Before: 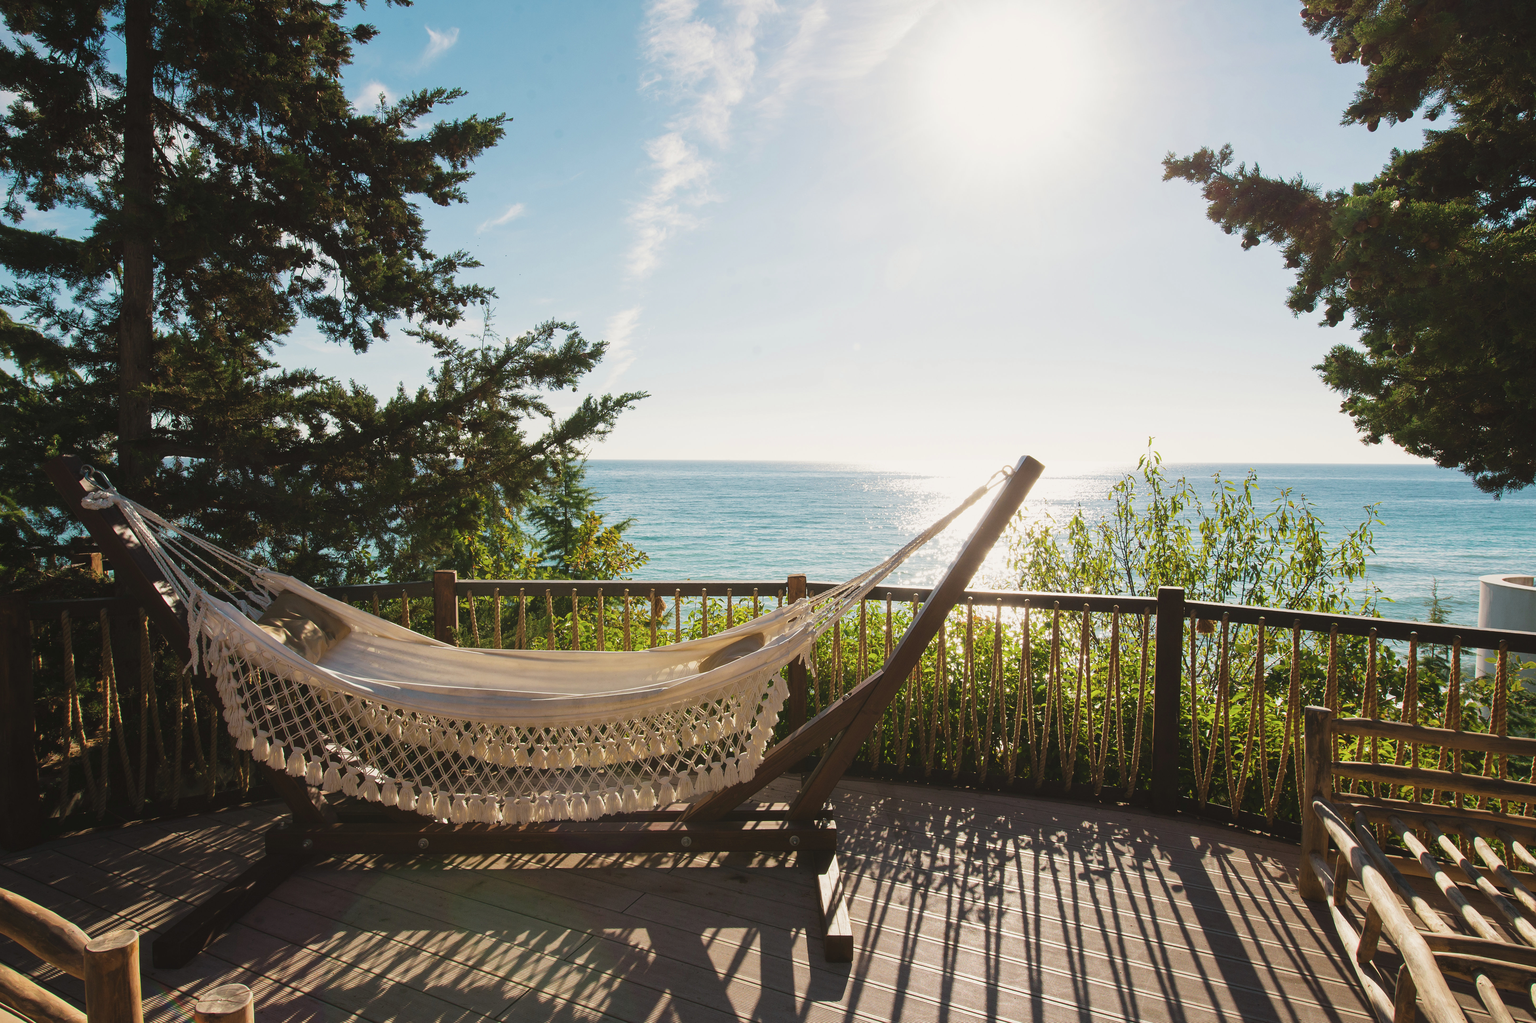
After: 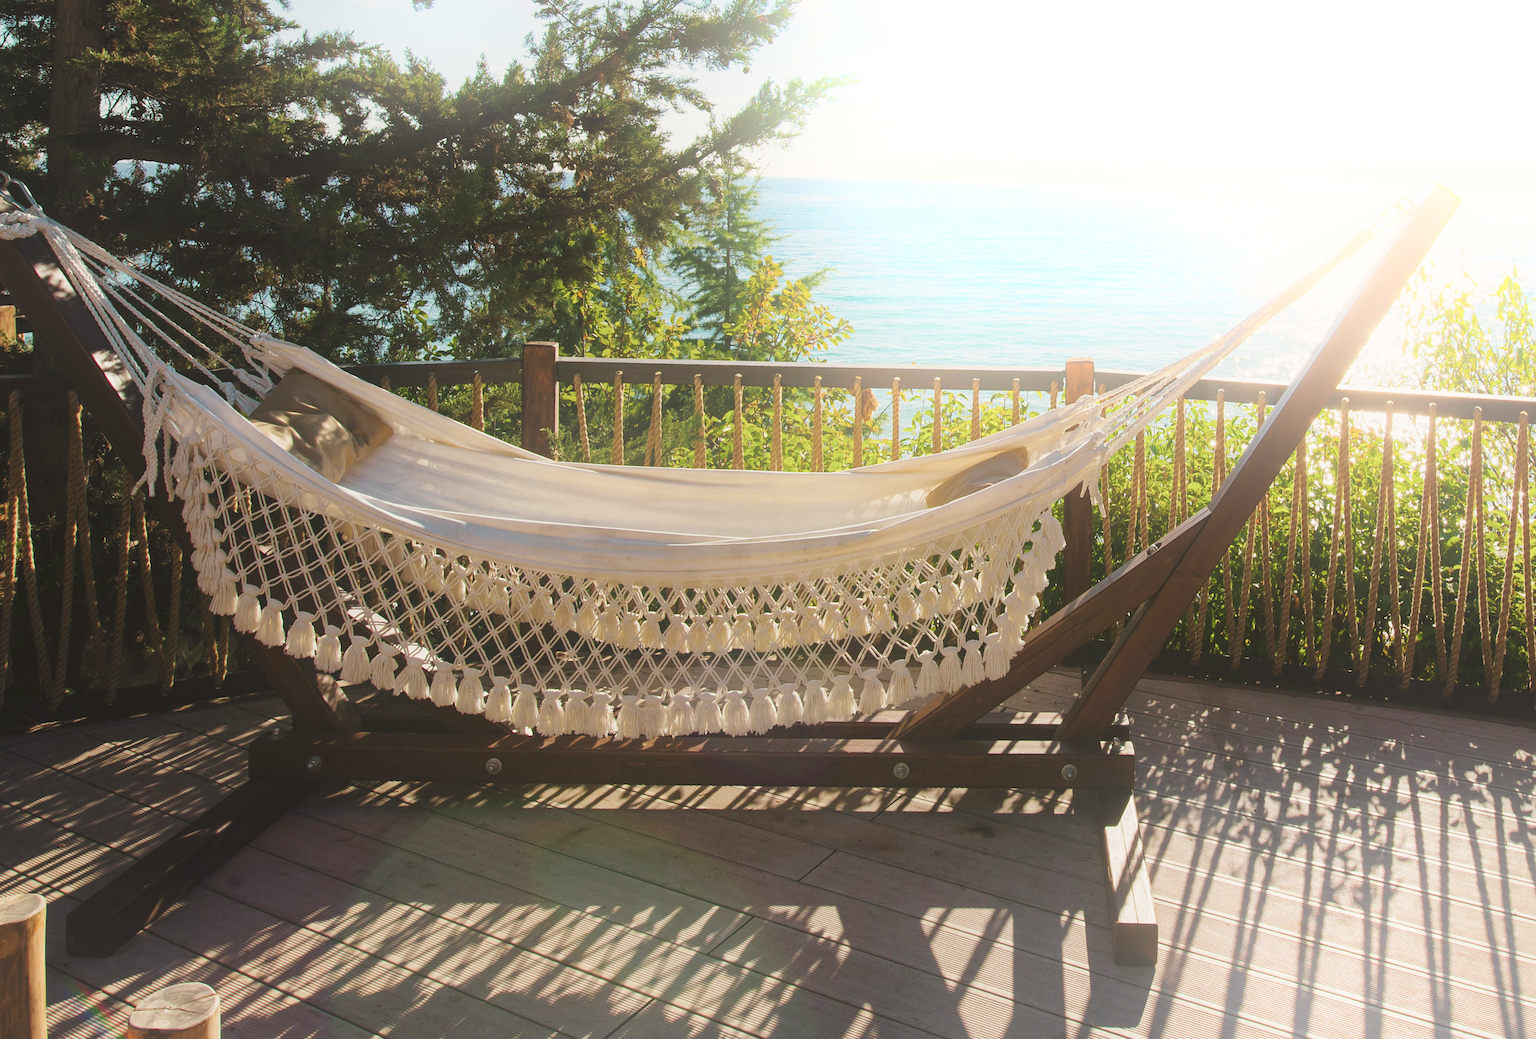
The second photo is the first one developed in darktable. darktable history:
base curve: curves: ch0 [(0, 0) (0.158, 0.273) (0.879, 0.895) (1, 1)], preserve colors none
crop and rotate: angle -0.82°, left 3.85%, top 31.828%, right 27.992%
bloom: size 38%, threshold 95%, strength 30%
rotate and perspective: rotation 0.226°, lens shift (vertical) -0.042, crop left 0.023, crop right 0.982, crop top 0.006, crop bottom 0.994
